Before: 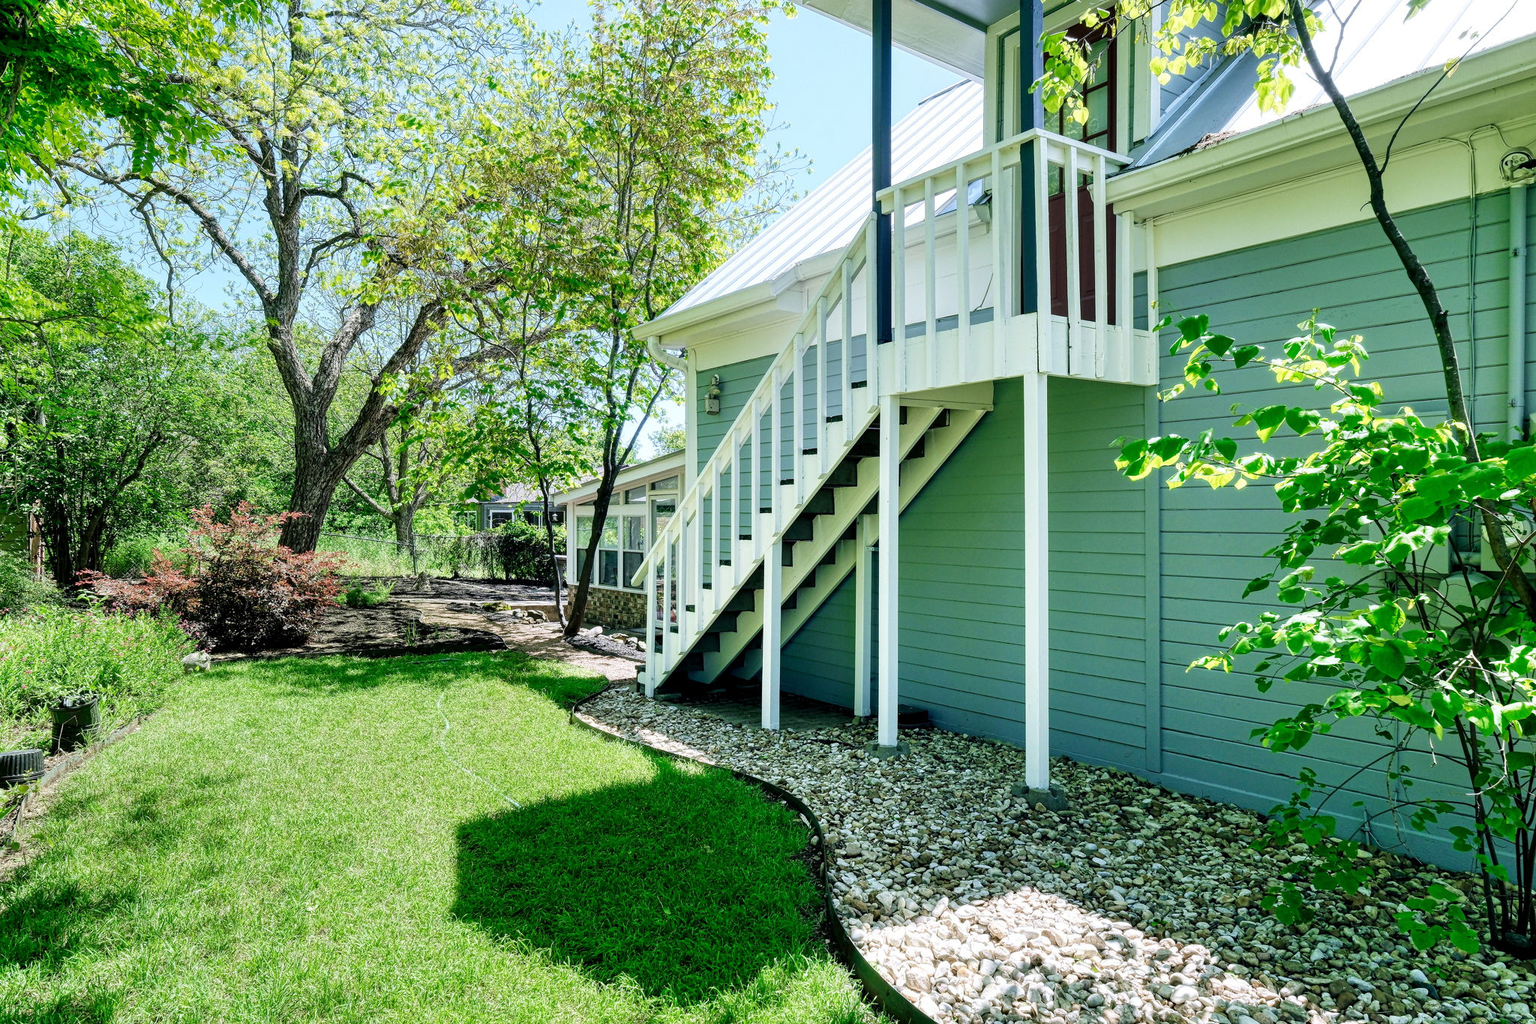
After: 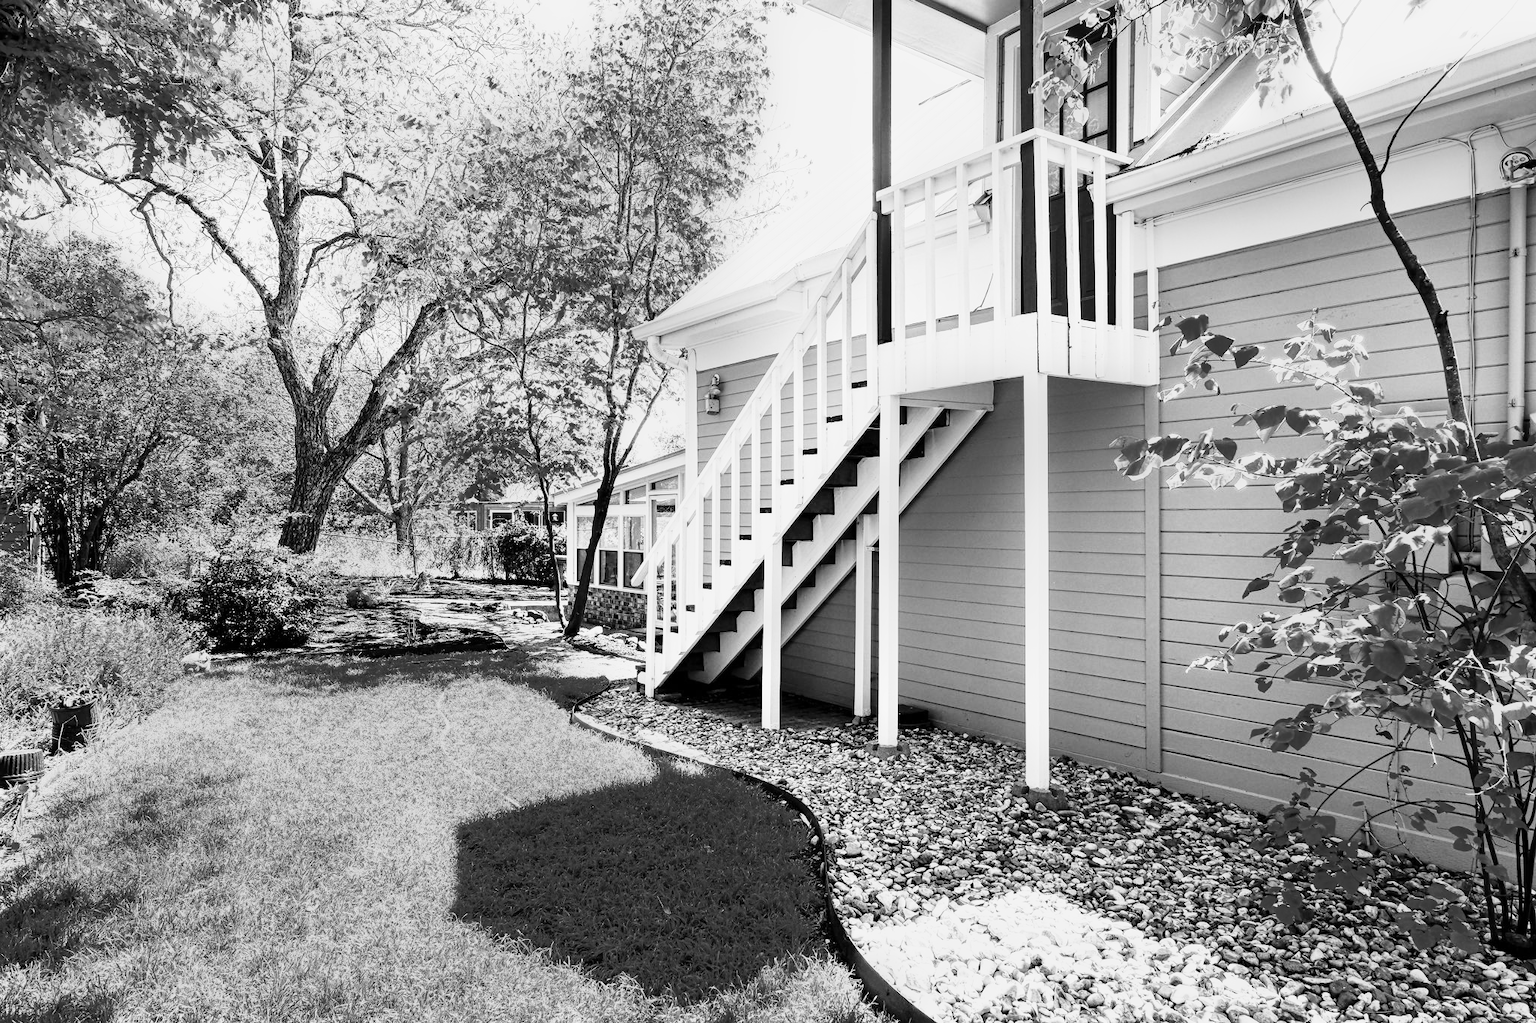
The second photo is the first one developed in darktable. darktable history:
color balance rgb: global vibrance -1%, saturation formula JzAzBz (2021)
color correction: highlights a* 5.3, highlights b* 24.26, shadows a* -15.58, shadows b* 4.02
base curve: curves: ch0 [(0, 0) (0.026, 0.03) (0.109, 0.232) (0.351, 0.748) (0.669, 0.968) (1, 1)], preserve colors none
monochrome: a -11.7, b 1.62, size 0.5, highlights 0.38
